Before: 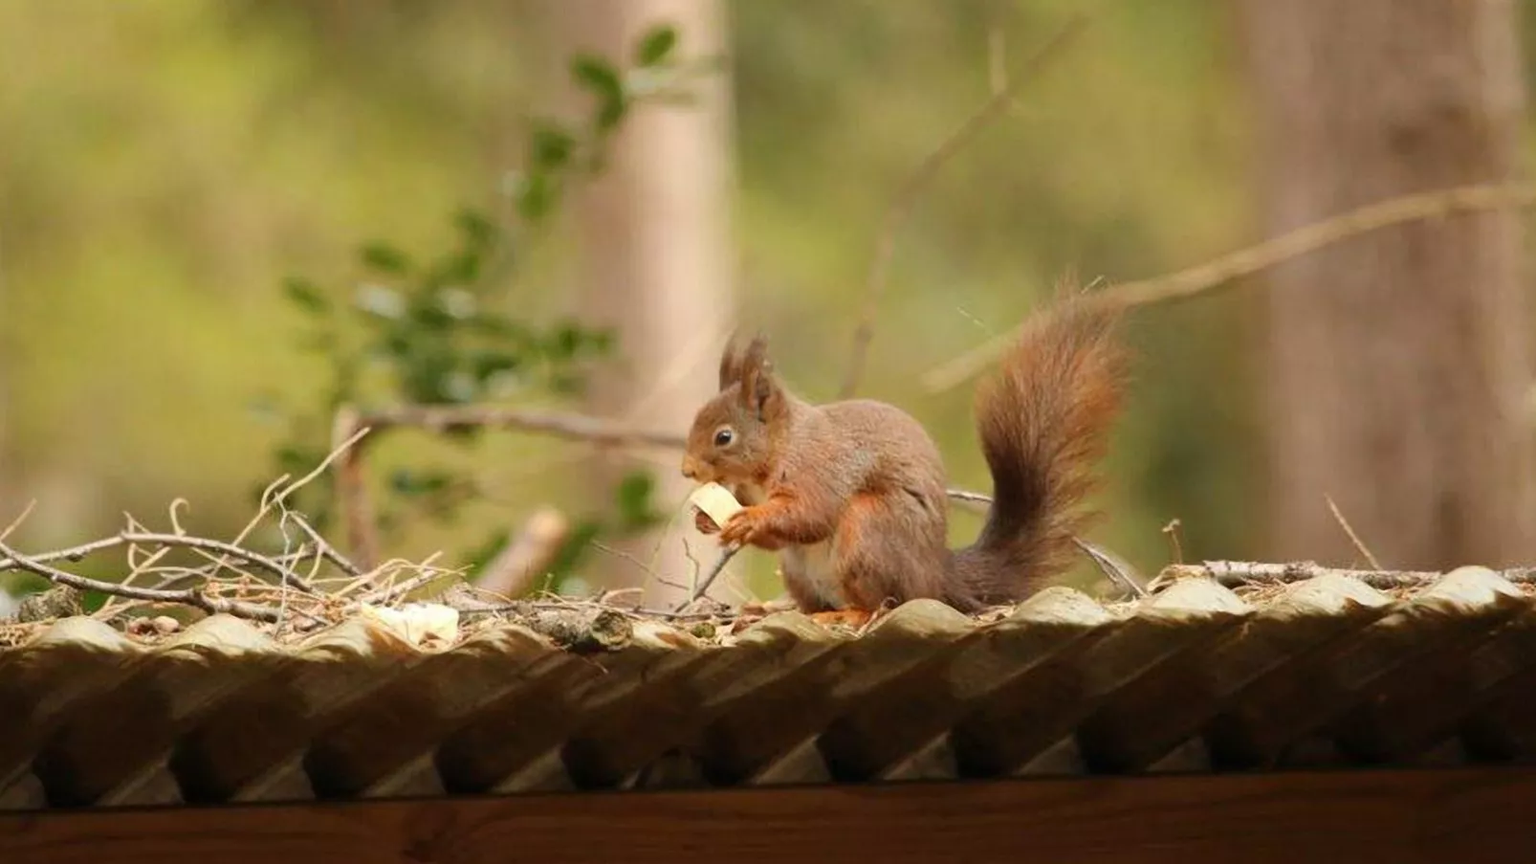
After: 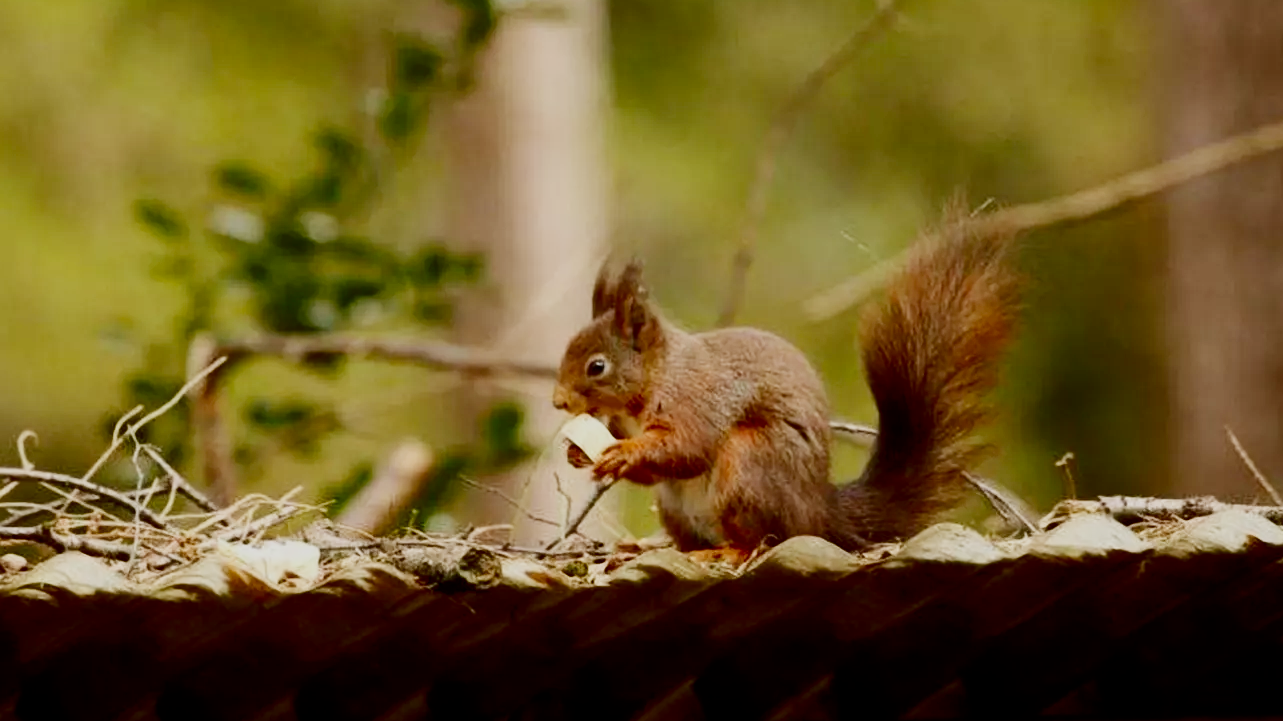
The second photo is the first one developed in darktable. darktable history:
contrast brightness saturation: contrast 0.19, brightness -0.24, saturation 0.11
filmic rgb: middle gray luminance 29%, black relative exposure -10.3 EV, white relative exposure 5.5 EV, threshold 6 EV, target black luminance 0%, hardness 3.95, latitude 2.04%, contrast 1.132, highlights saturation mix 5%, shadows ↔ highlights balance 15.11%, preserve chrominance no, color science v3 (2019), use custom middle-gray values true, iterations of high-quality reconstruction 0, enable highlight reconstruction true
crop and rotate: left 10.071%, top 10.071%, right 10.02%, bottom 10.02%
exposure: black level correction 0, exposure 0.7 EV, compensate exposure bias true, compensate highlight preservation false
